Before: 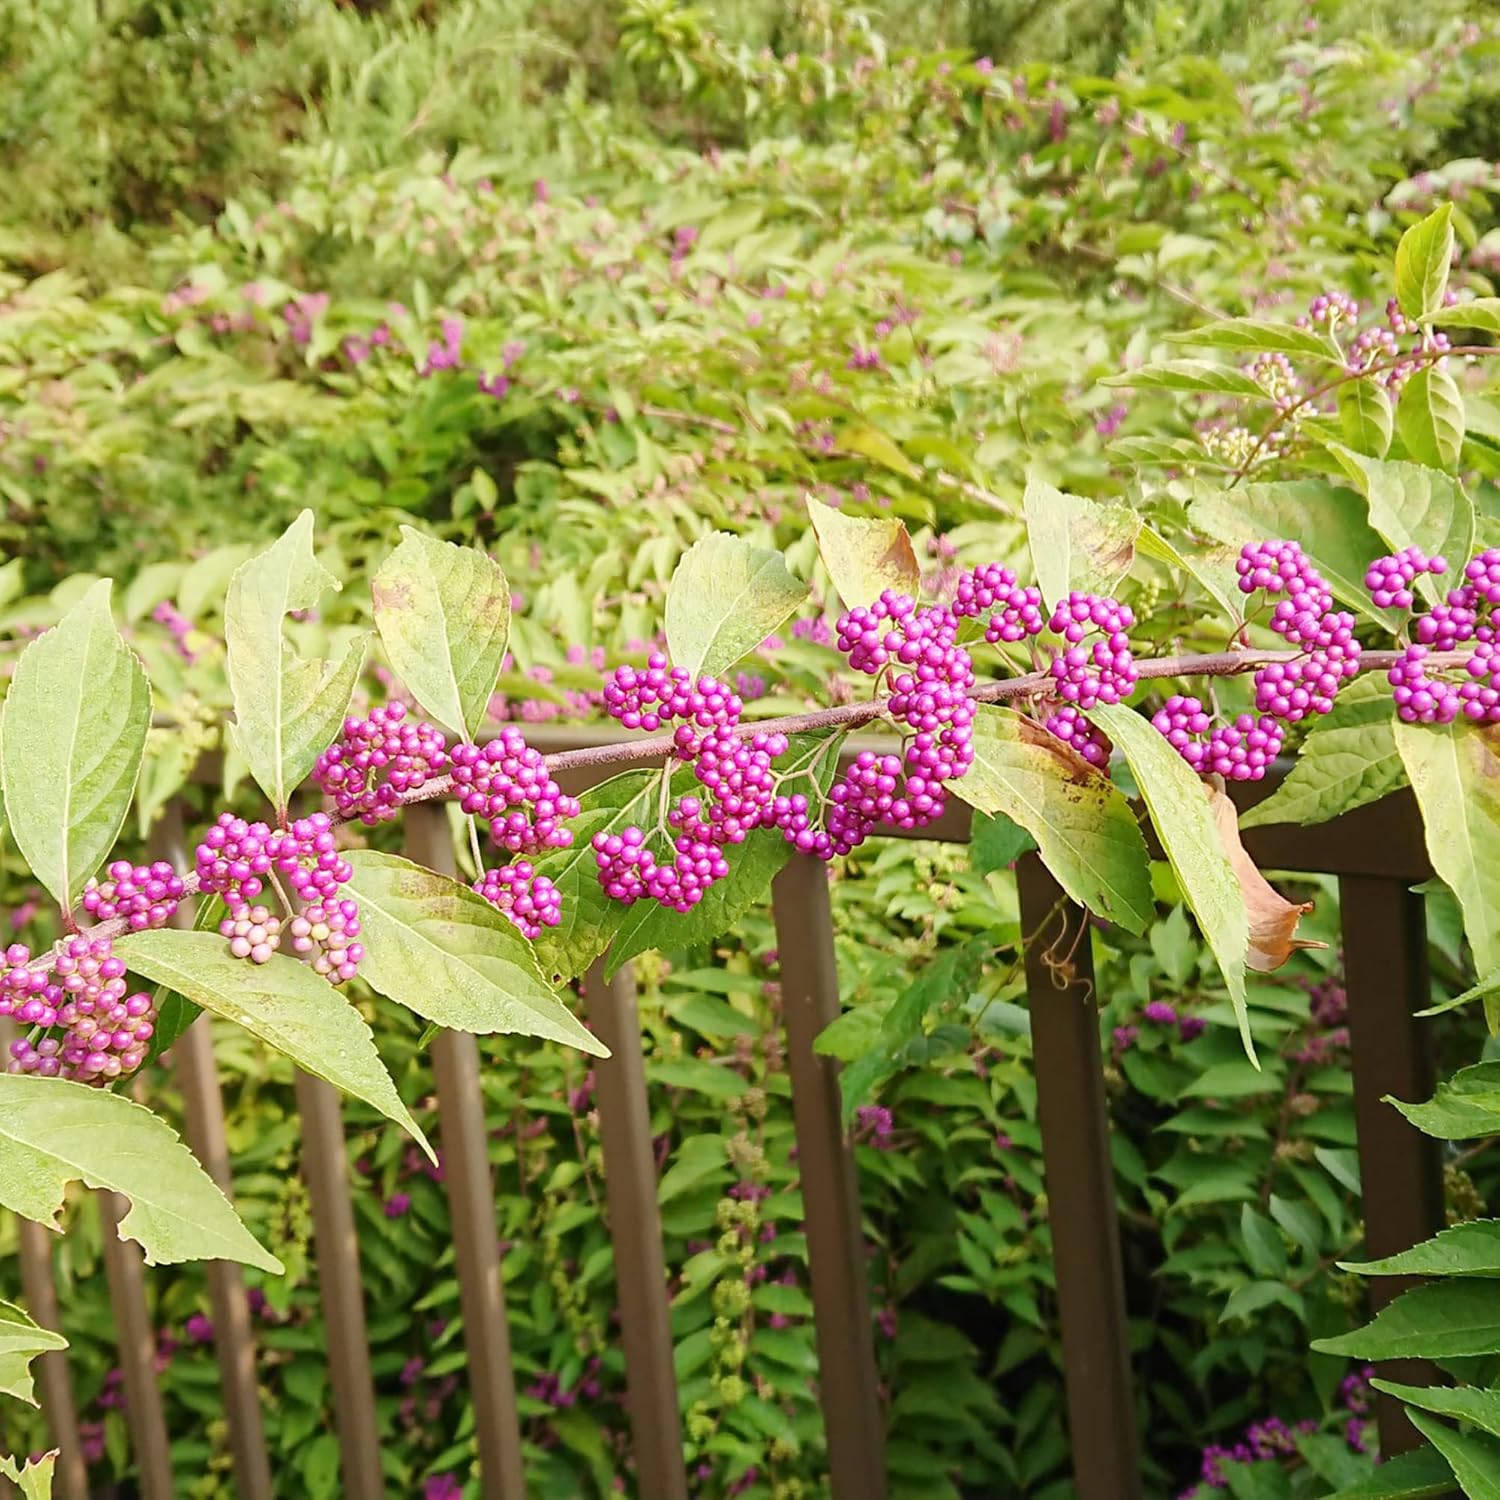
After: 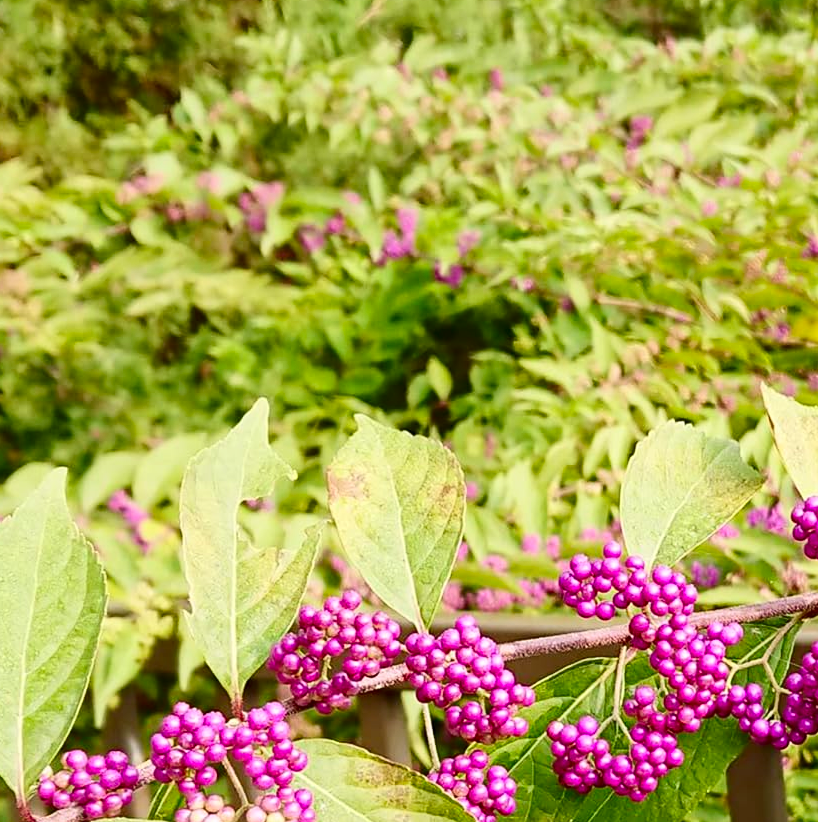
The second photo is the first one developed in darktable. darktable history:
exposure: exposure -0.015 EV, compensate highlight preservation false
crop and rotate: left 3.04%, top 7.49%, right 42.405%, bottom 37.645%
contrast brightness saturation: contrast 0.191, brightness -0.101, saturation 0.207
